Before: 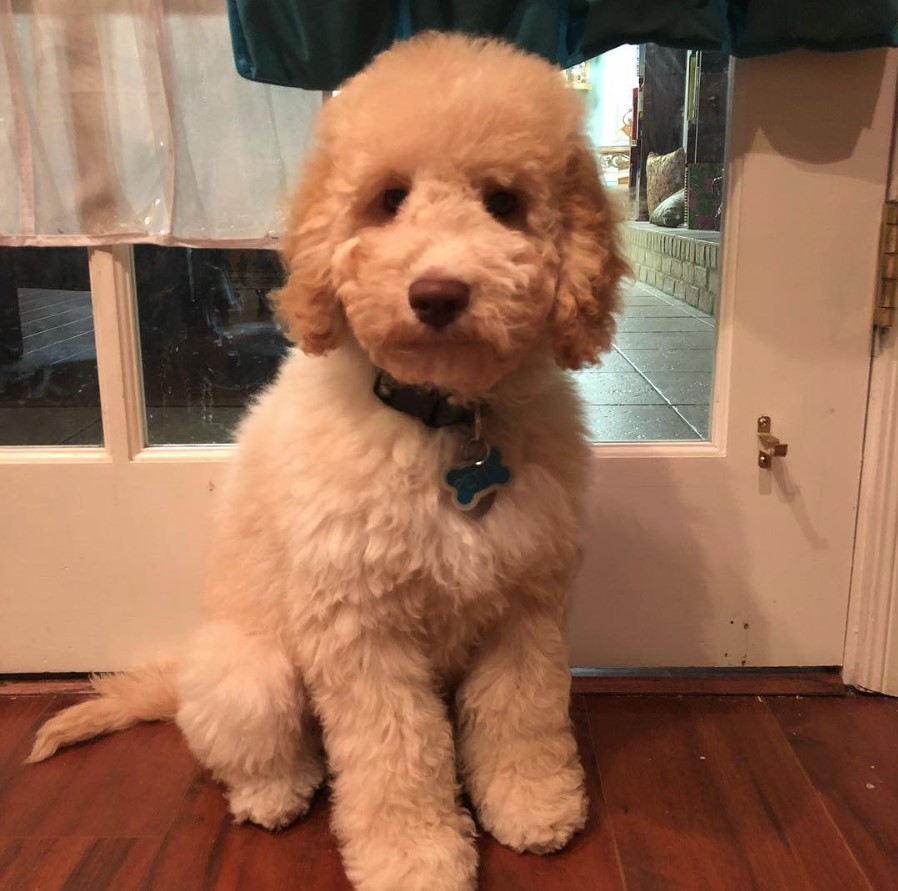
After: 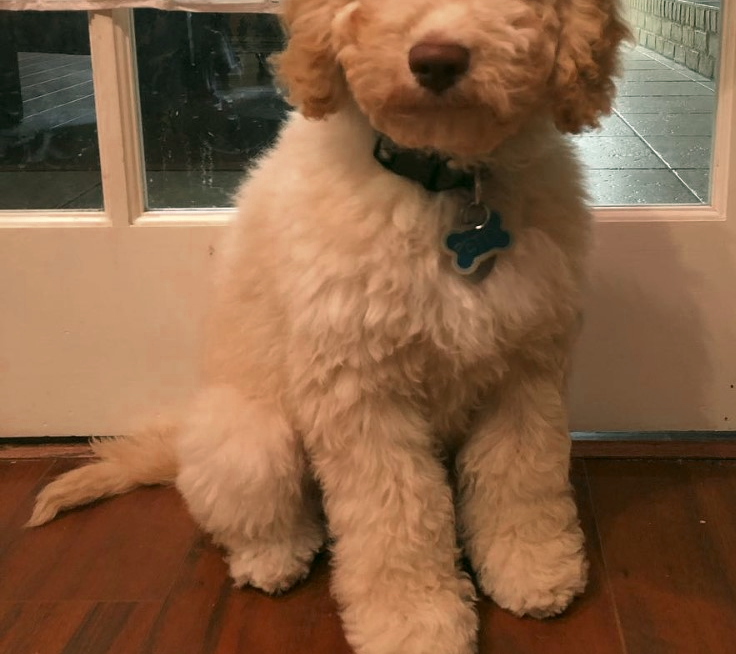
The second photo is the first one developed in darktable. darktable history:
crop: top 26.49%, right 17.997%
color correction: highlights a* 4.46, highlights b* 4.93, shadows a* -8.22, shadows b* 4.6
color zones: curves: ch0 [(0, 0.5) (0.125, 0.4) (0.25, 0.5) (0.375, 0.4) (0.5, 0.4) (0.625, 0.35) (0.75, 0.35) (0.875, 0.5)]; ch1 [(0, 0.35) (0.125, 0.45) (0.25, 0.35) (0.375, 0.35) (0.5, 0.35) (0.625, 0.35) (0.75, 0.45) (0.875, 0.35)]; ch2 [(0, 0.6) (0.125, 0.5) (0.25, 0.5) (0.375, 0.6) (0.5, 0.6) (0.625, 0.5) (0.75, 0.5) (0.875, 0.5)]
